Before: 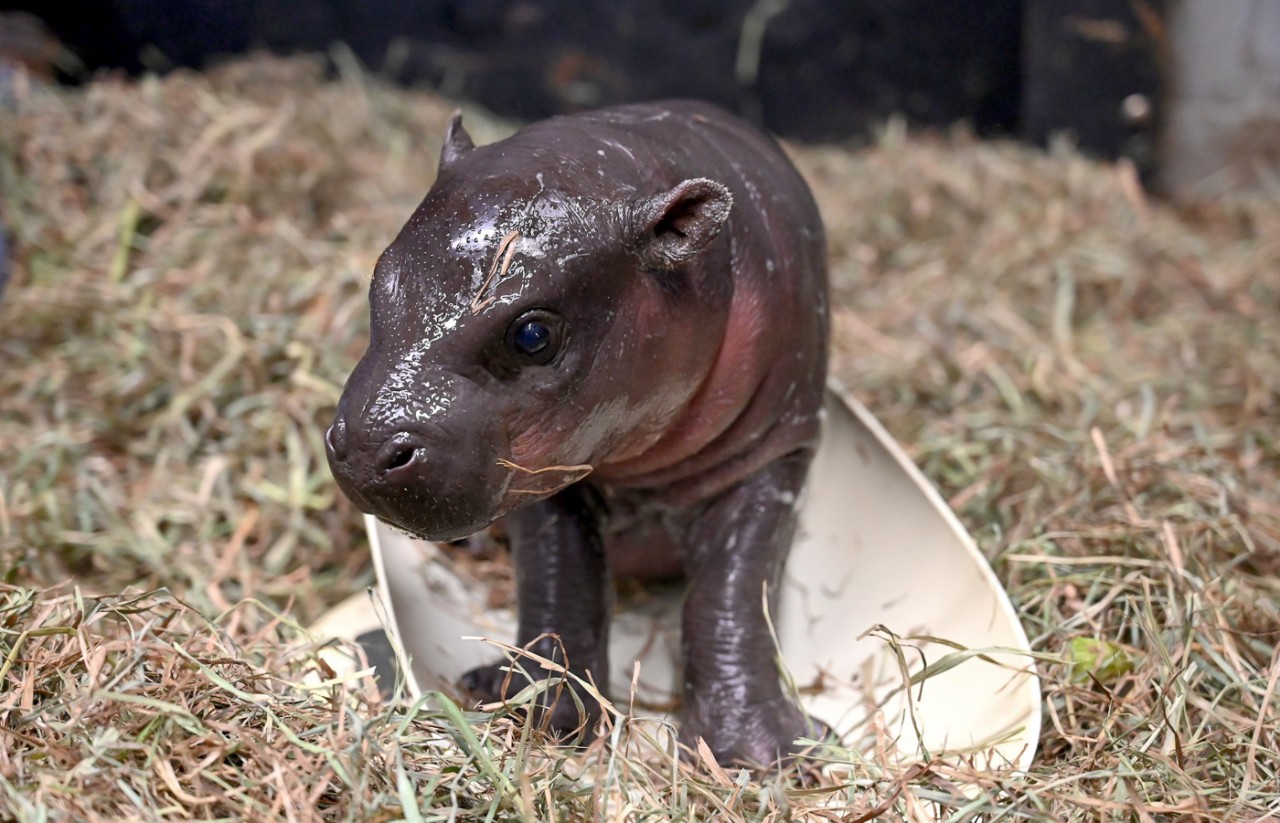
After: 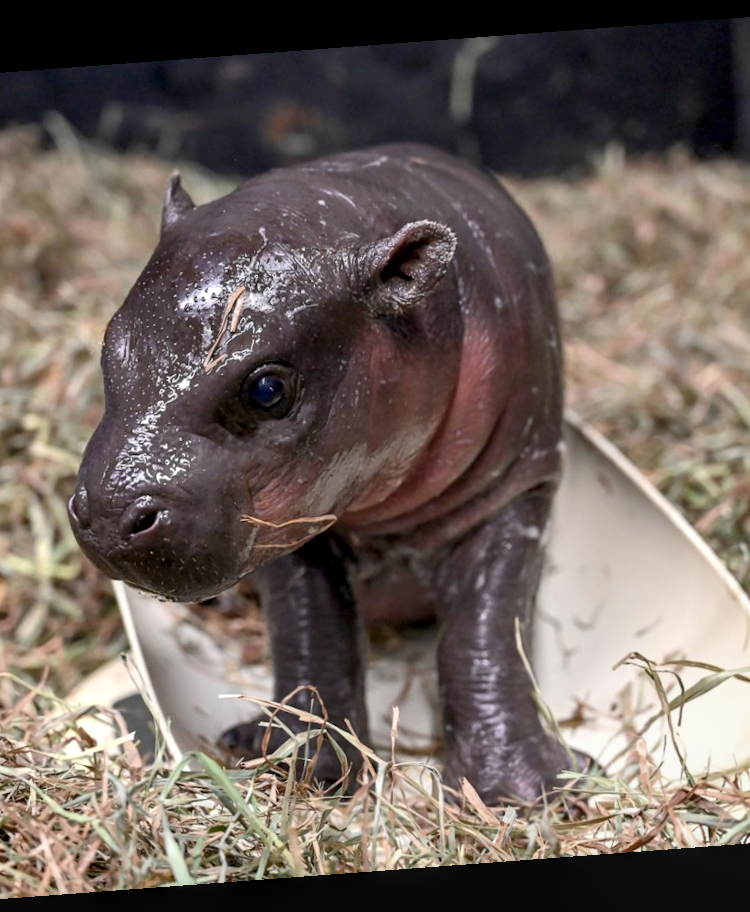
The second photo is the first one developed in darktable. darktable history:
local contrast: on, module defaults
crop: left 21.674%, right 22.086%
rotate and perspective: rotation -4.25°, automatic cropping off
